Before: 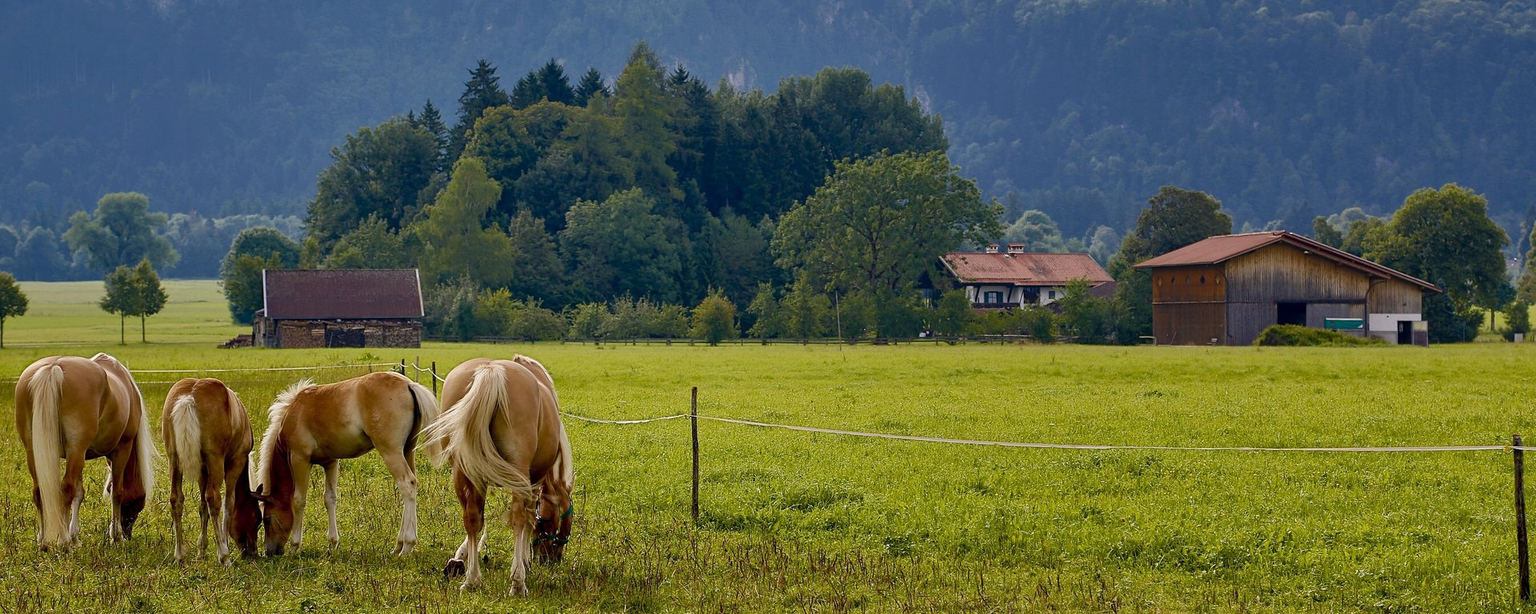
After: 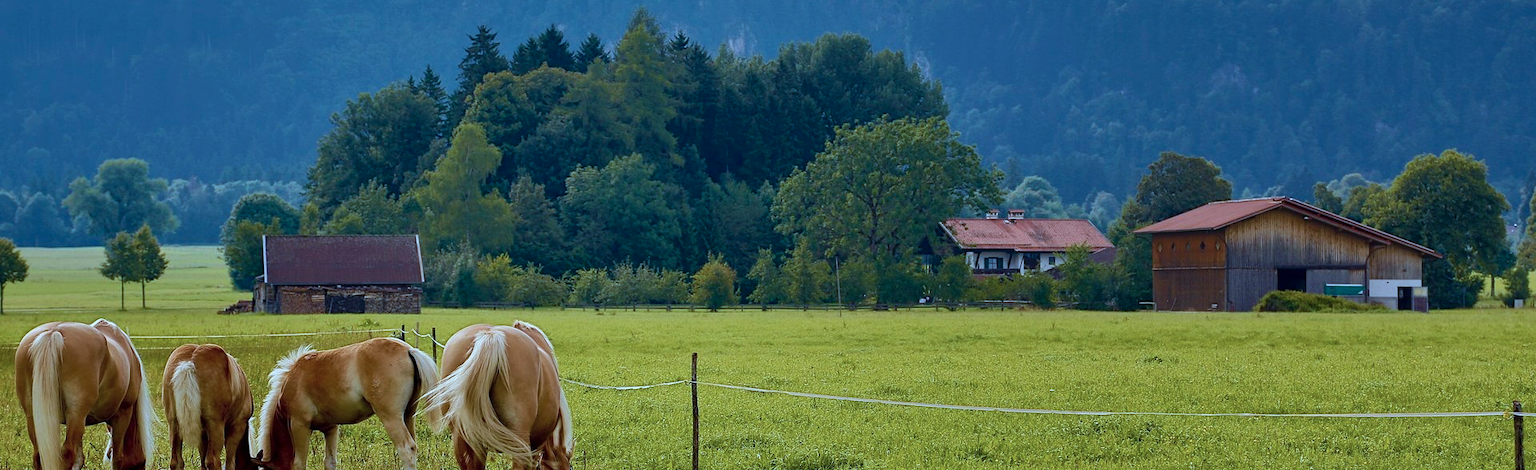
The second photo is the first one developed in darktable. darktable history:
crop: top 5.694%, bottom 17.723%
color correction: highlights a* -8.84, highlights b* -22.94
exposure: compensate highlight preservation false
velvia: on, module defaults
